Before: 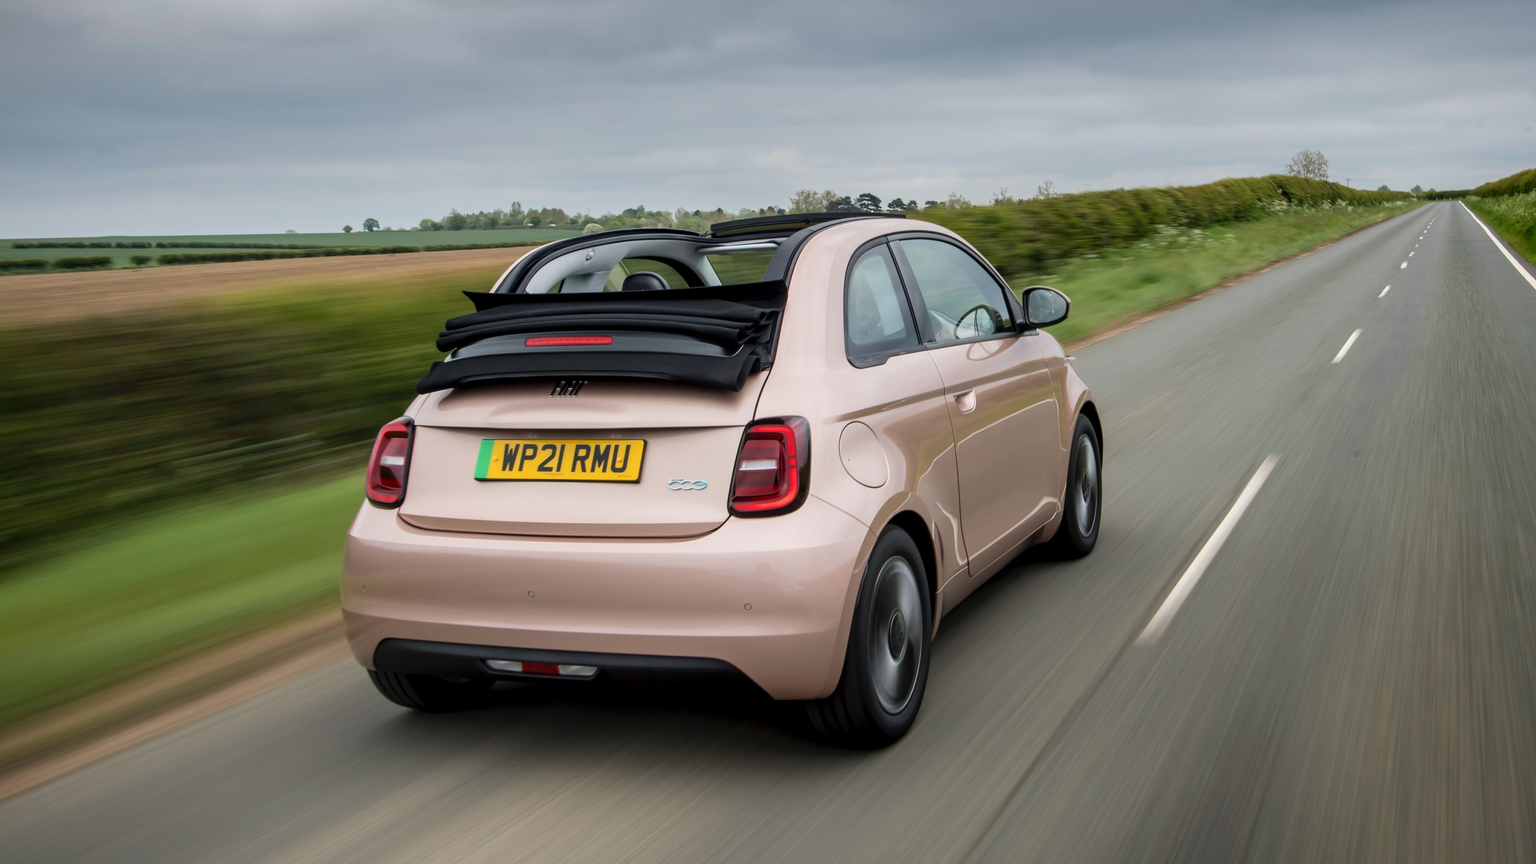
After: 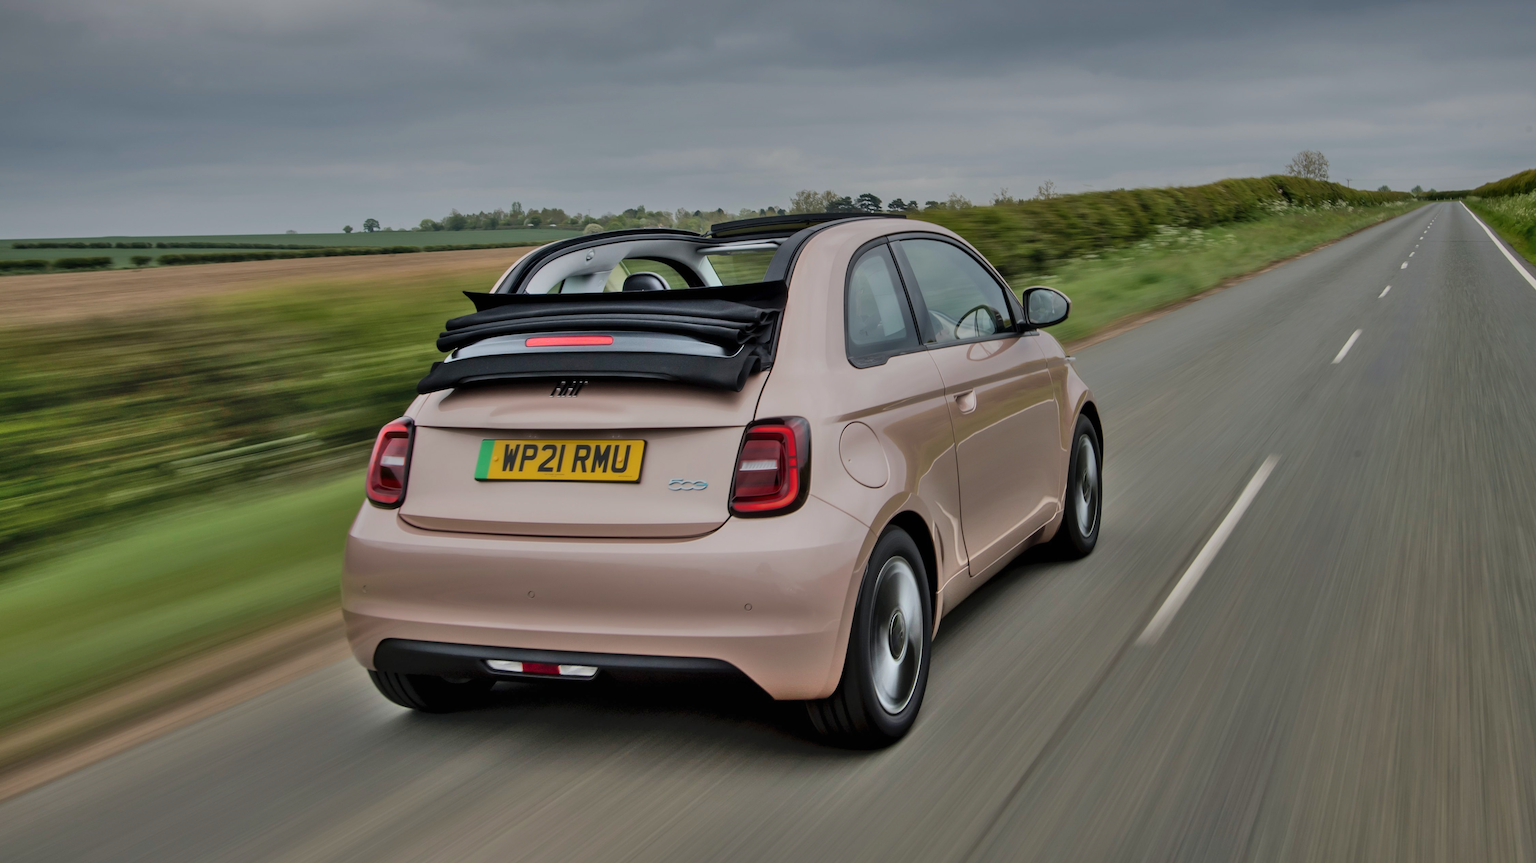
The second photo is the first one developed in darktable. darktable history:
shadows and highlights: shadows 75, highlights -25, soften with gaussian
exposure: black level correction 0, exposure -0.721 EV, compensate highlight preservation false
